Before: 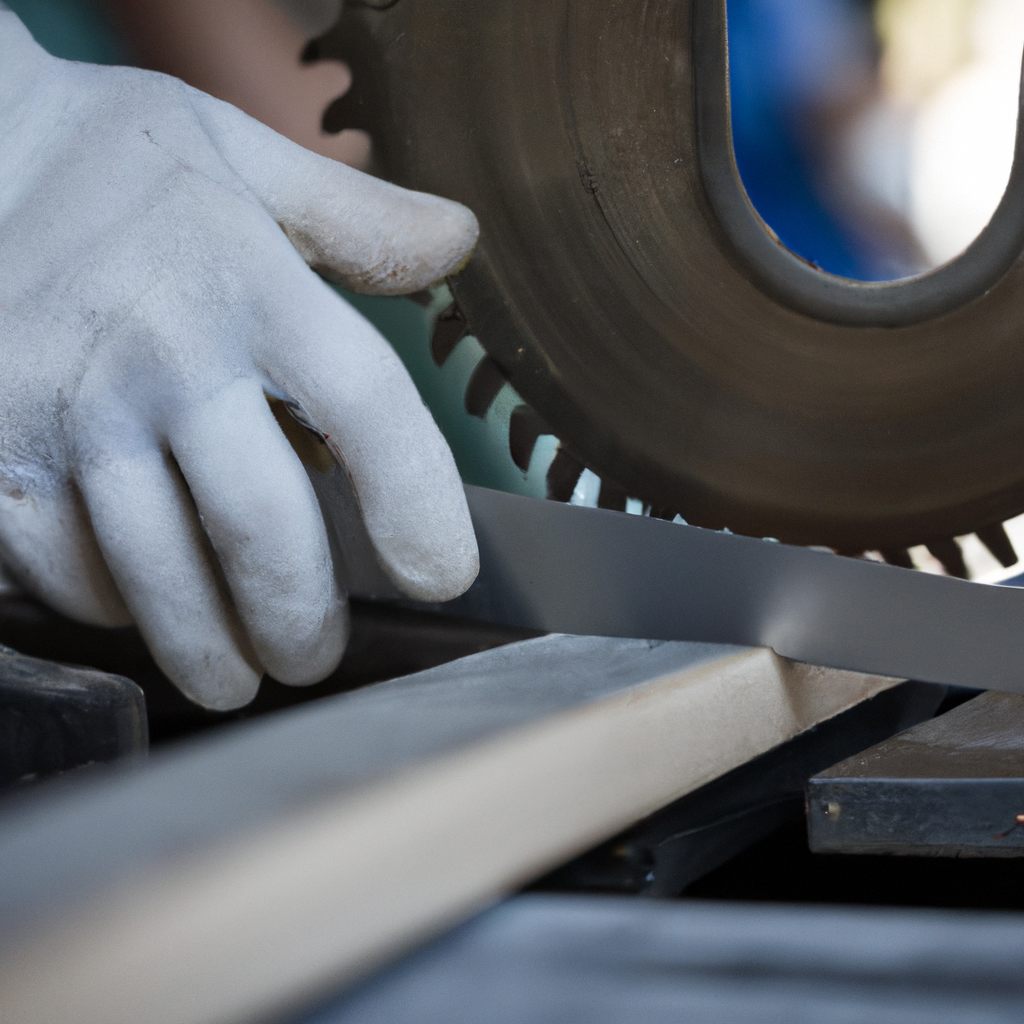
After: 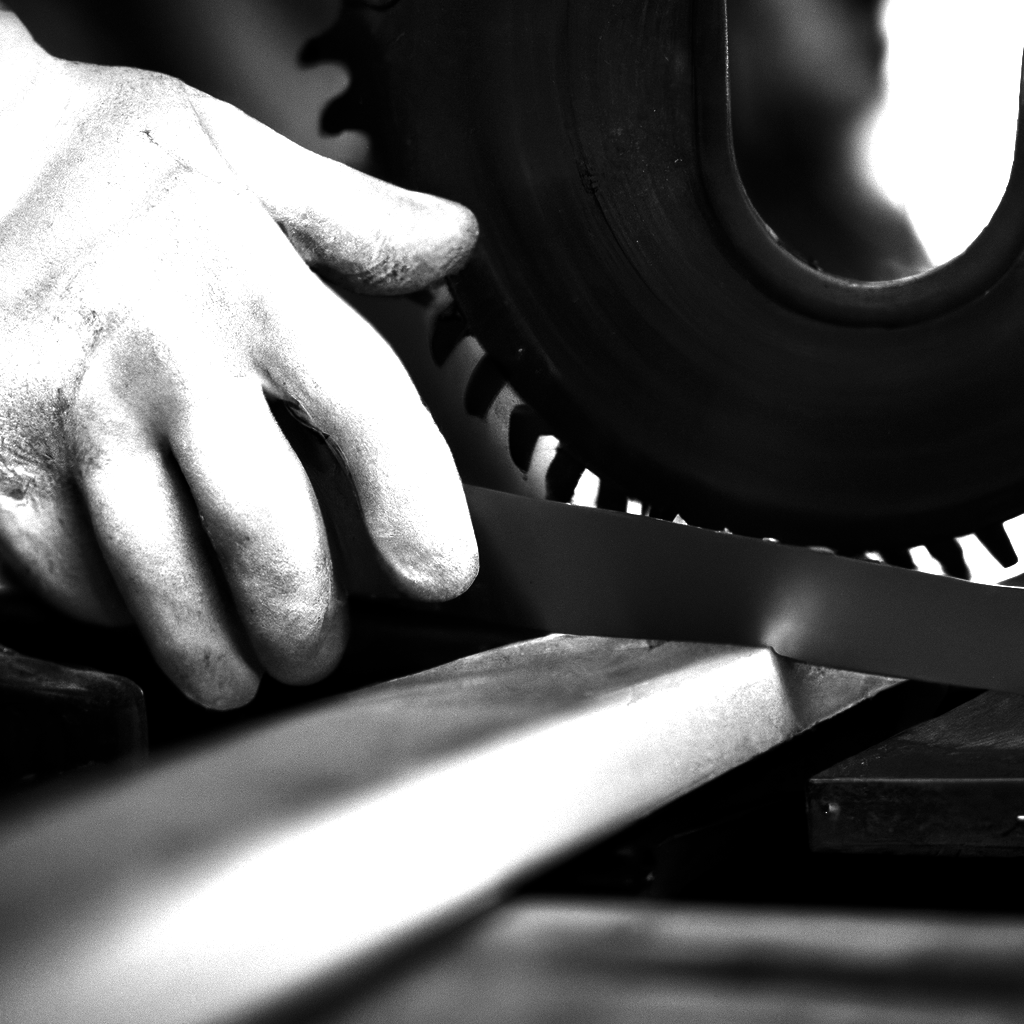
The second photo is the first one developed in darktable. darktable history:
exposure: black level correction 0, exposure 1.3 EV, compensate exposure bias true, compensate highlight preservation false
contrast brightness saturation: contrast 0.02, brightness -1, saturation -1
